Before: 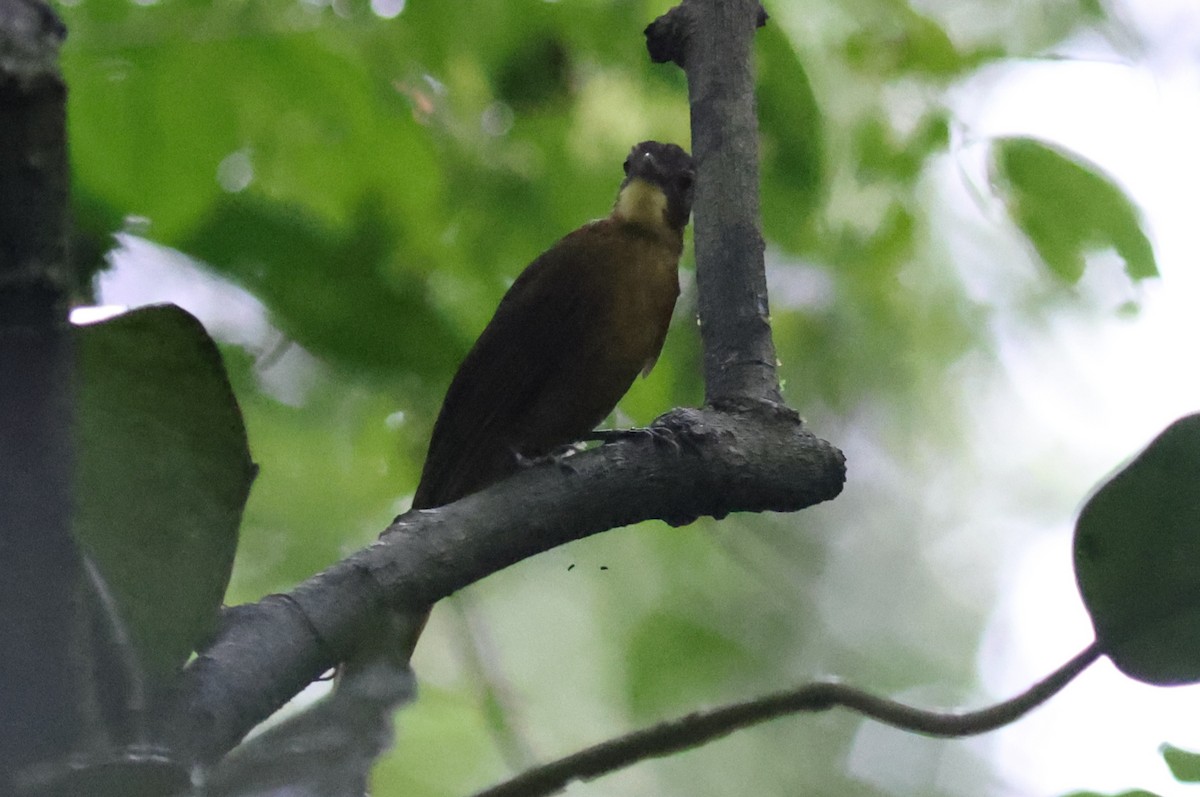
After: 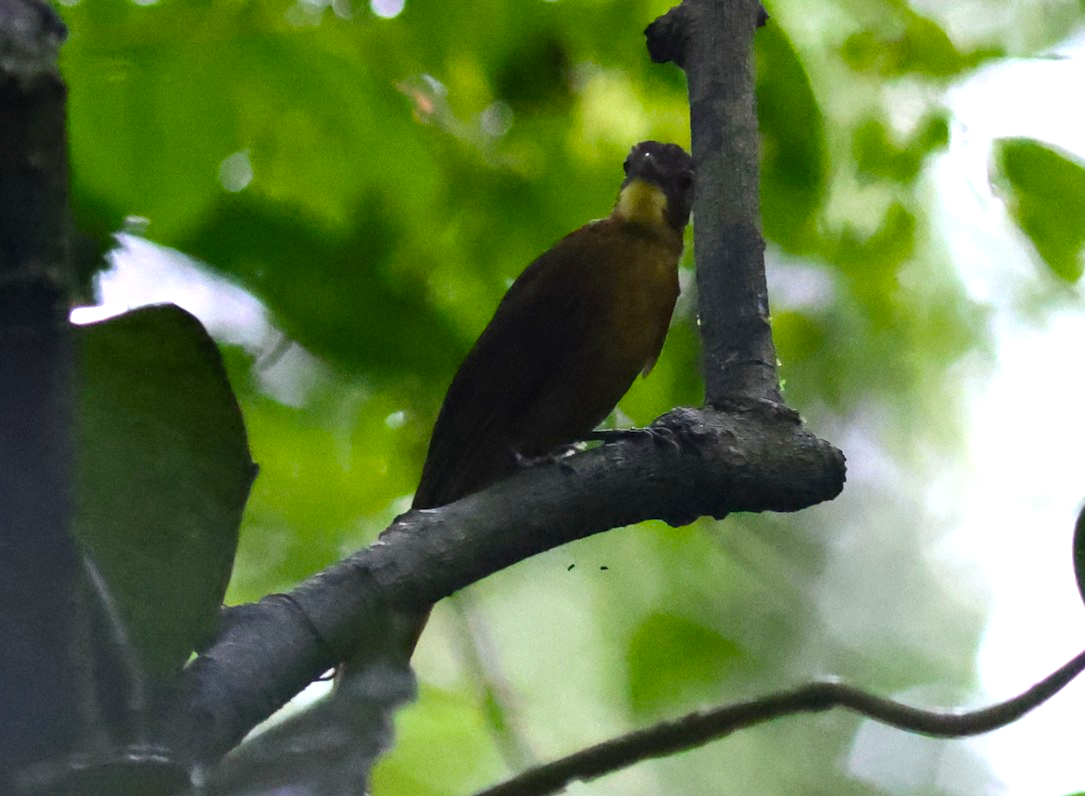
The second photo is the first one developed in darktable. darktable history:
color balance rgb: linear chroma grading › global chroma 9%, perceptual saturation grading › global saturation 36%, perceptual brilliance grading › global brilliance 15%, perceptual brilliance grading › shadows -35%, global vibrance 15%
crop: right 9.509%, bottom 0.031%
